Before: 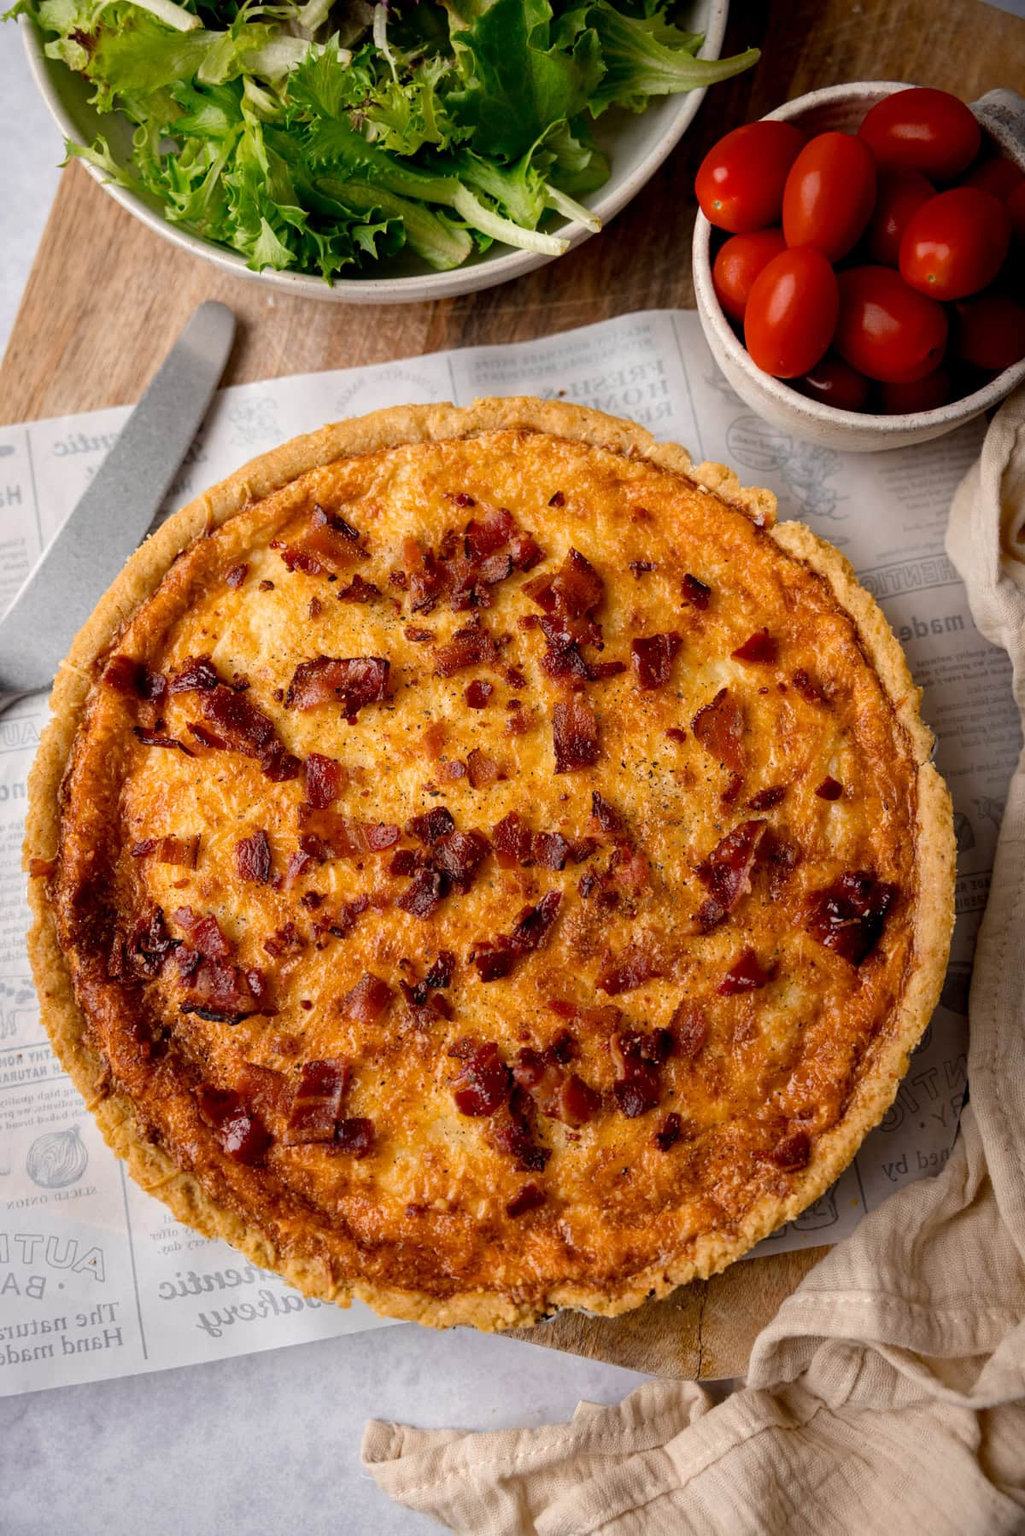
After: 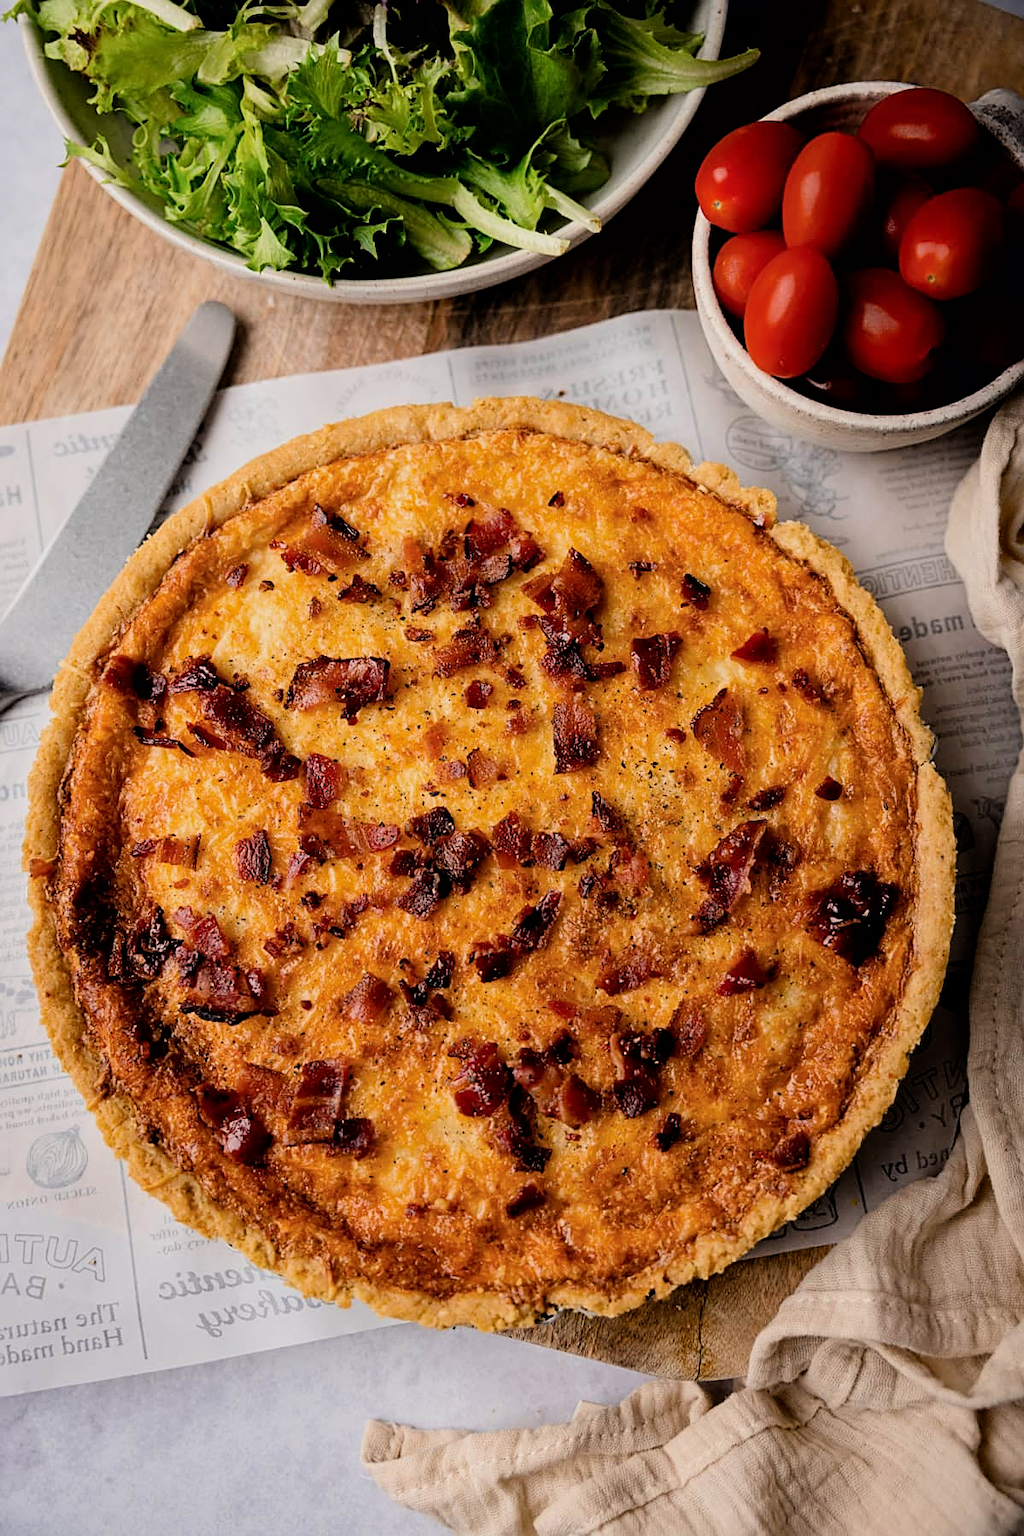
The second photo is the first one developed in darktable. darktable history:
filmic rgb: black relative exposure -5.08 EV, white relative exposure 3.98 EV, hardness 2.9, contrast 1.298, color science v6 (2022)
sharpen: amount 0.495
